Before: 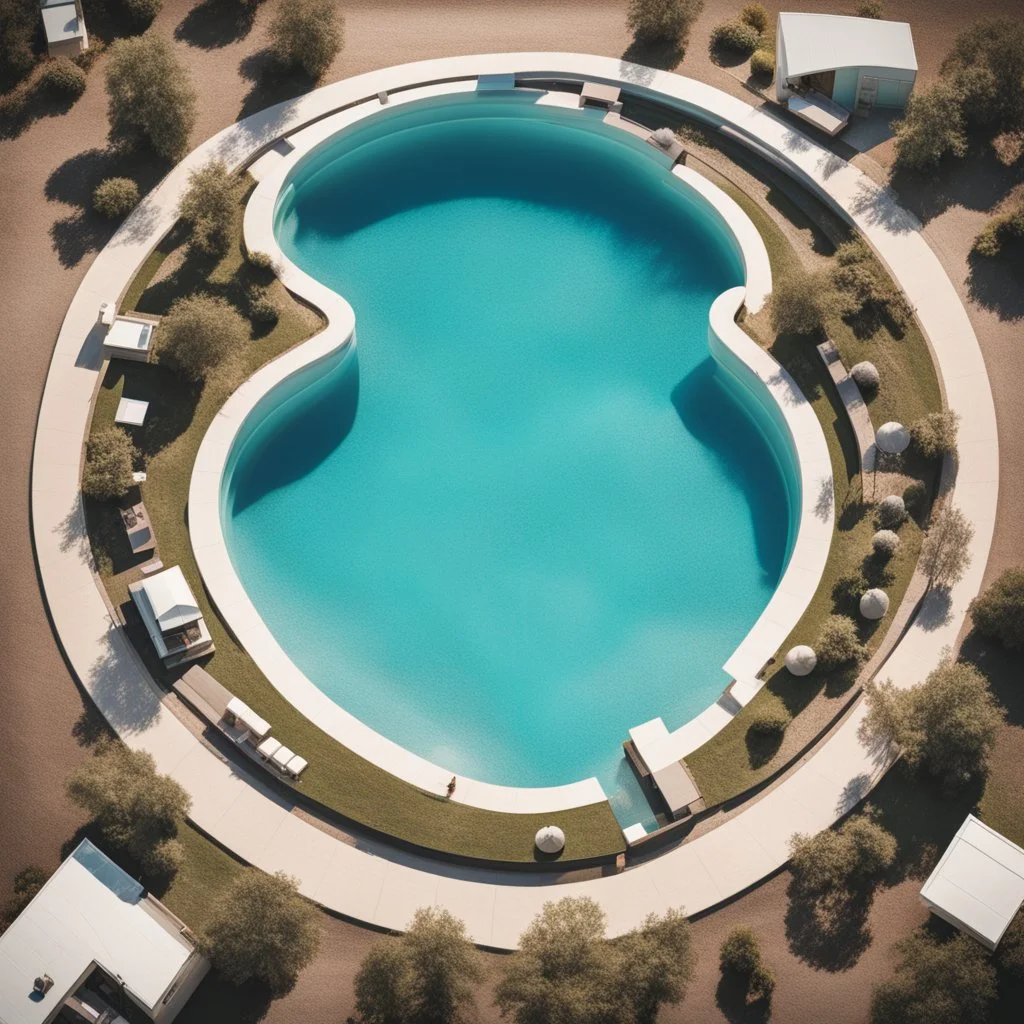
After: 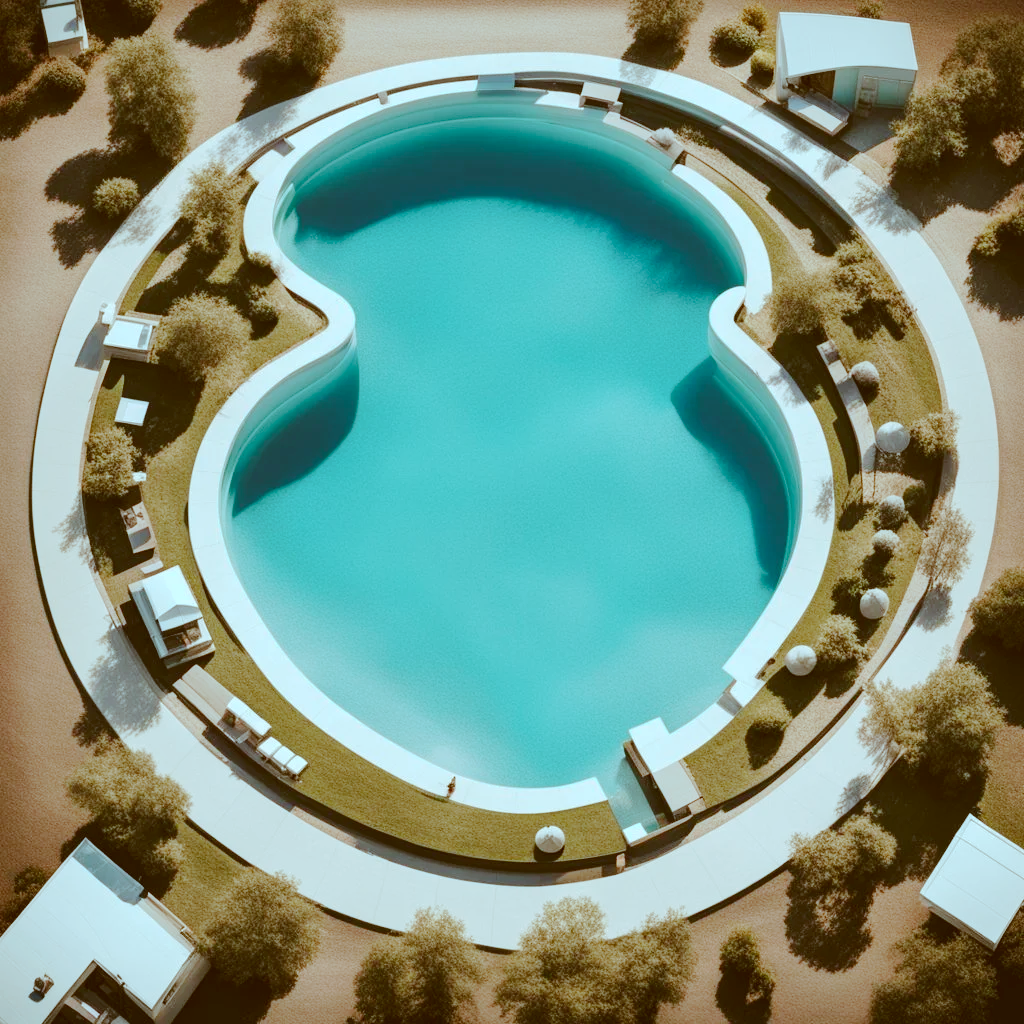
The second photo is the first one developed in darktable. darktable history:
tone curve: curves: ch0 [(0, 0) (0.003, 0.026) (0.011, 0.03) (0.025, 0.038) (0.044, 0.046) (0.069, 0.055) (0.1, 0.075) (0.136, 0.114) (0.177, 0.158) (0.224, 0.215) (0.277, 0.296) (0.335, 0.386) (0.399, 0.479) (0.468, 0.568) (0.543, 0.637) (0.623, 0.707) (0.709, 0.773) (0.801, 0.834) (0.898, 0.896) (1, 1)], preserve colors none
shadows and highlights: shadows 32, highlights -32, soften with gaussian
color correction: highlights a* -14.62, highlights b* -16.22, shadows a* 10.12, shadows b* 29.4
white balance: emerald 1
